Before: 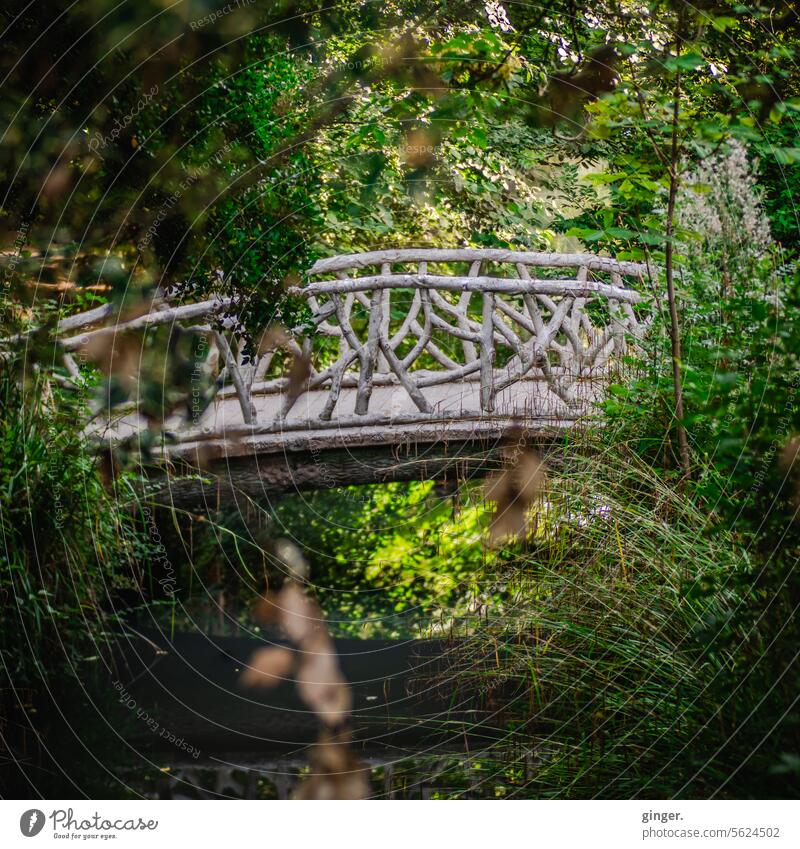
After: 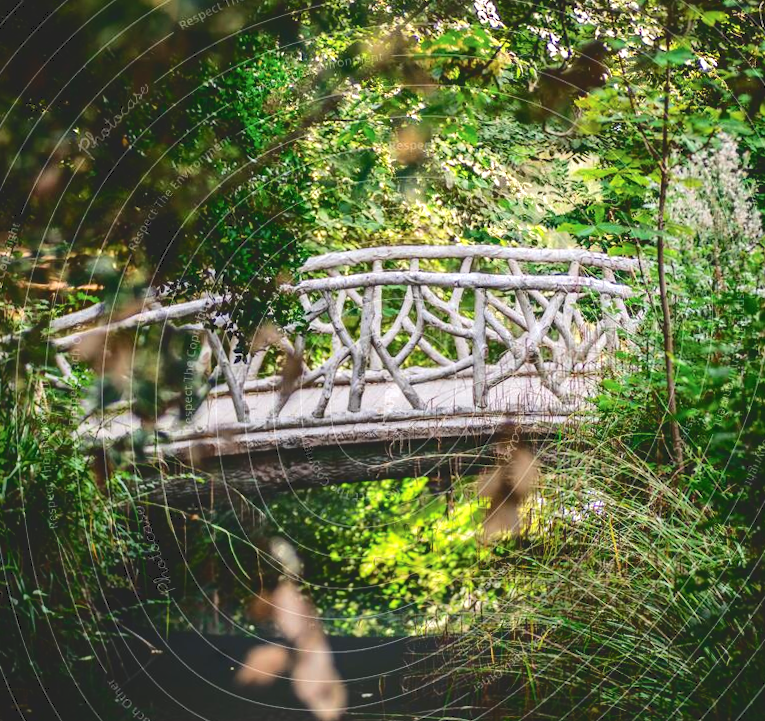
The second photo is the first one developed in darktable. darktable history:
crop and rotate: angle 0.509°, left 0.44%, right 2.941%, bottom 14.24%
tone curve: curves: ch0 [(0, 0) (0.003, 0.139) (0.011, 0.14) (0.025, 0.138) (0.044, 0.14) (0.069, 0.149) (0.1, 0.161) (0.136, 0.179) (0.177, 0.203) (0.224, 0.245) (0.277, 0.302) (0.335, 0.382) (0.399, 0.461) (0.468, 0.546) (0.543, 0.614) (0.623, 0.687) (0.709, 0.758) (0.801, 0.84) (0.898, 0.912) (1, 1)], color space Lab, independent channels, preserve colors none
exposure: exposure 0.569 EV, compensate exposure bias true, compensate highlight preservation false
